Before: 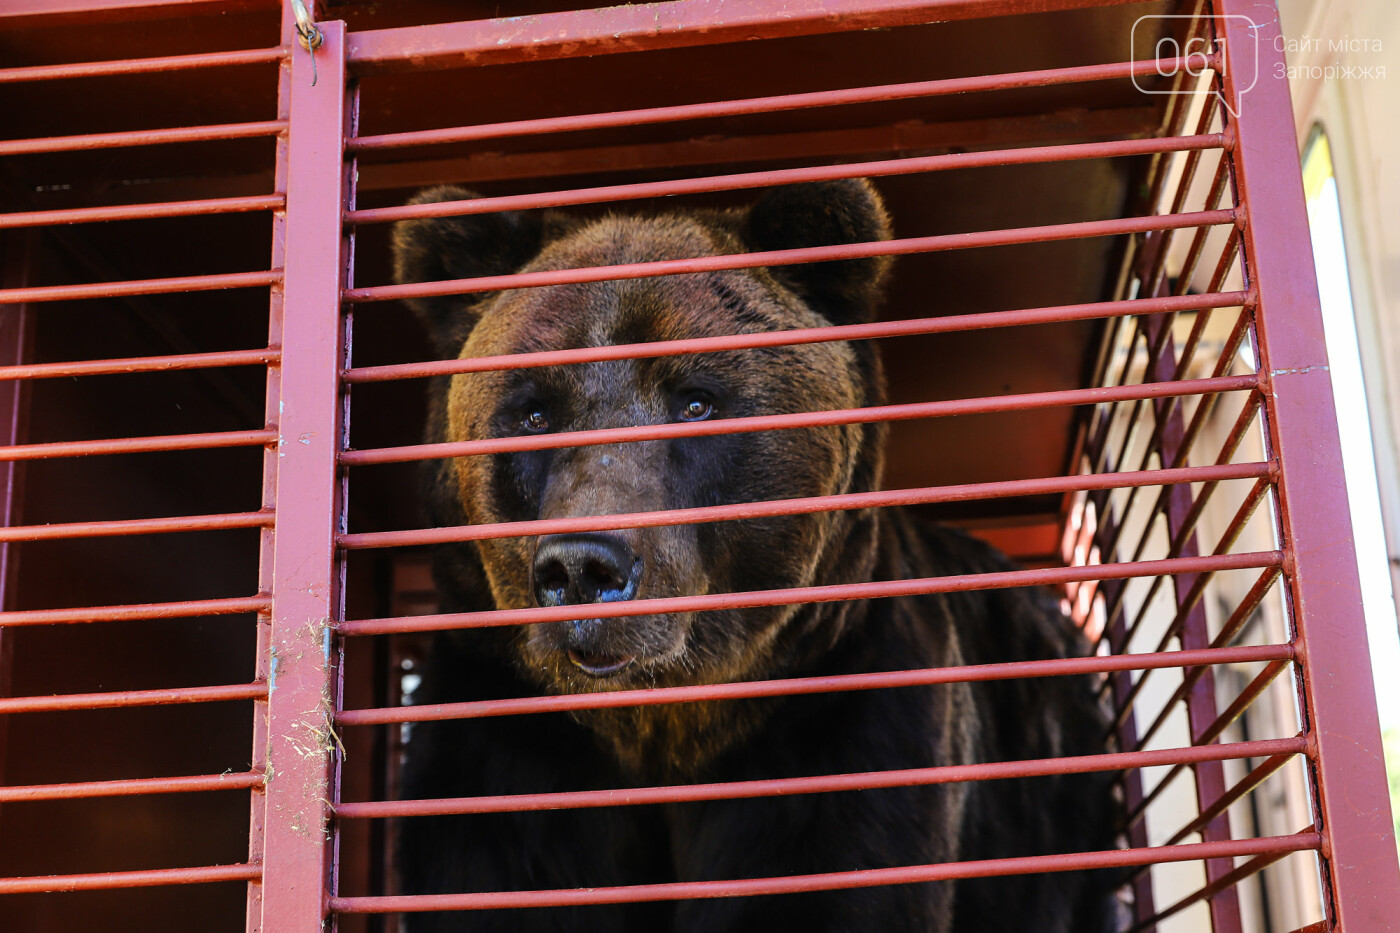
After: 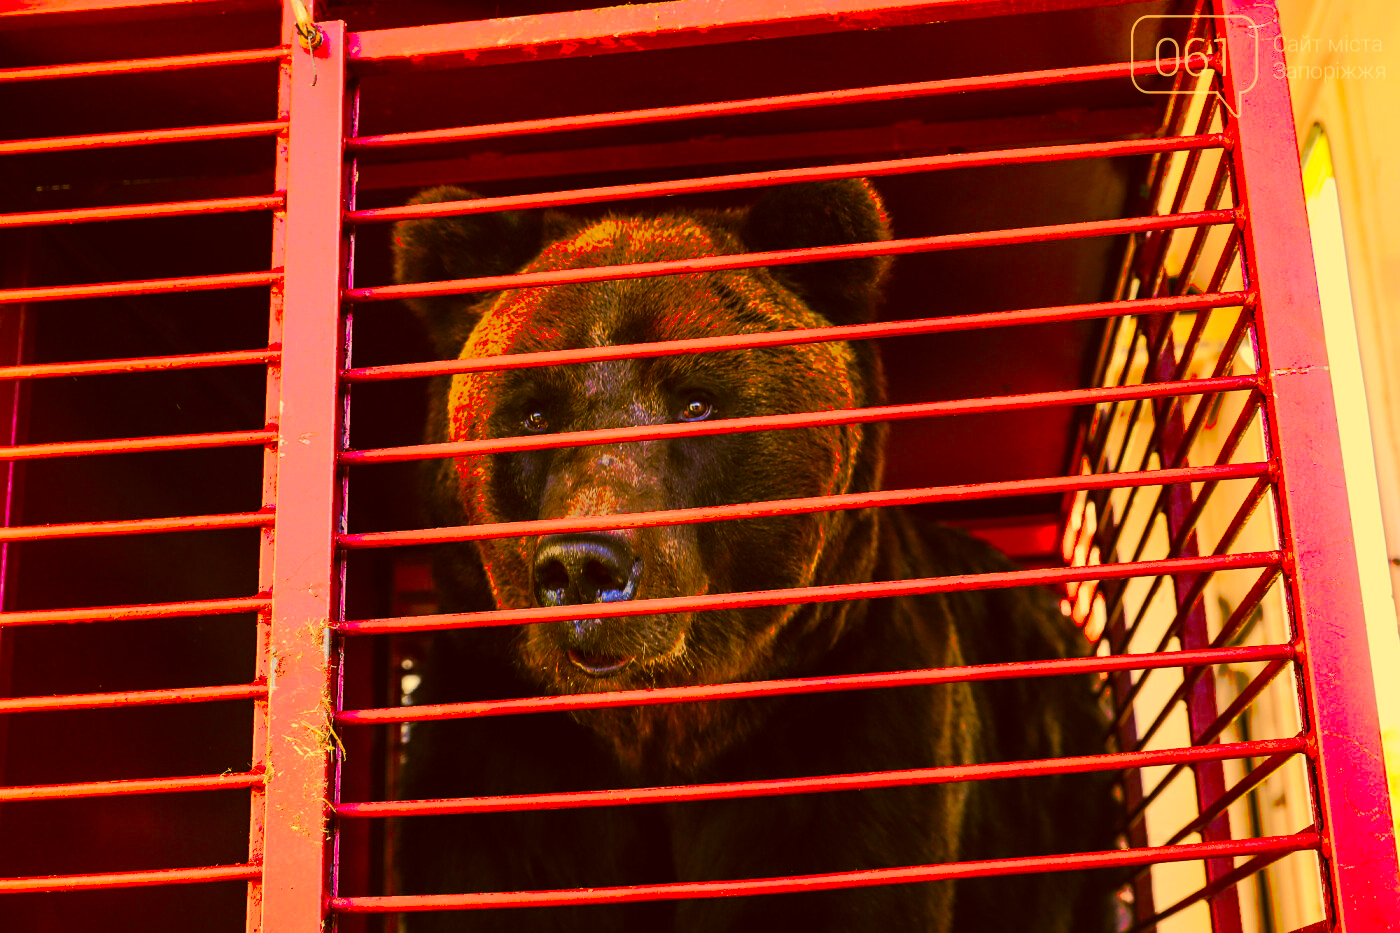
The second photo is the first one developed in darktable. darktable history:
color correction: highlights a* 10.44, highlights b* 30.04, shadows a* 2.73, shadows b* 17.51, saturation 1.72
tone curve: curves: ch0 [(0, 0) (0.003, 0.003) (0.011, 0.011) (0.025, 0.024) (0.044, 0.043) (0.069, 0.067) (0.1, 0.096) (0.136, 0.131) (0.177, 0.171) (0.224, 0.217) (0.277, 0.267) (0.335, 0.324) (0.399, 0.385) (0.468, 0.452) (0.543, 0.632) (0.623, 0.697) (0.709, 0.766) (0.801, 0.839) (0.898, 0.917) (1, 1)], preserve colors none
